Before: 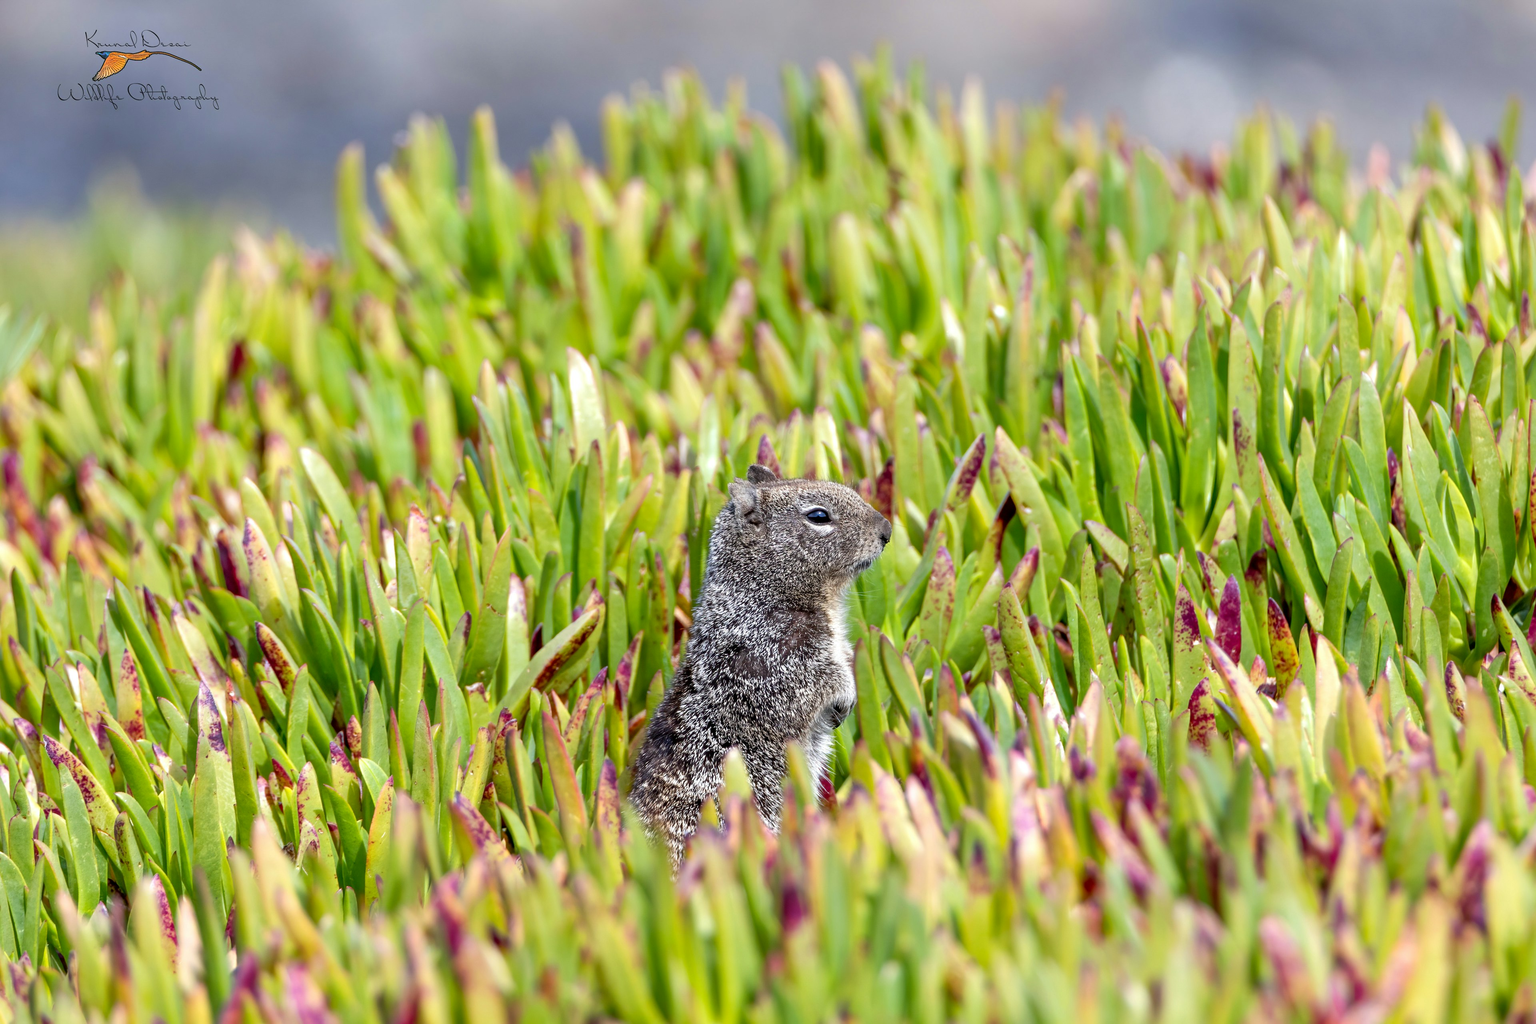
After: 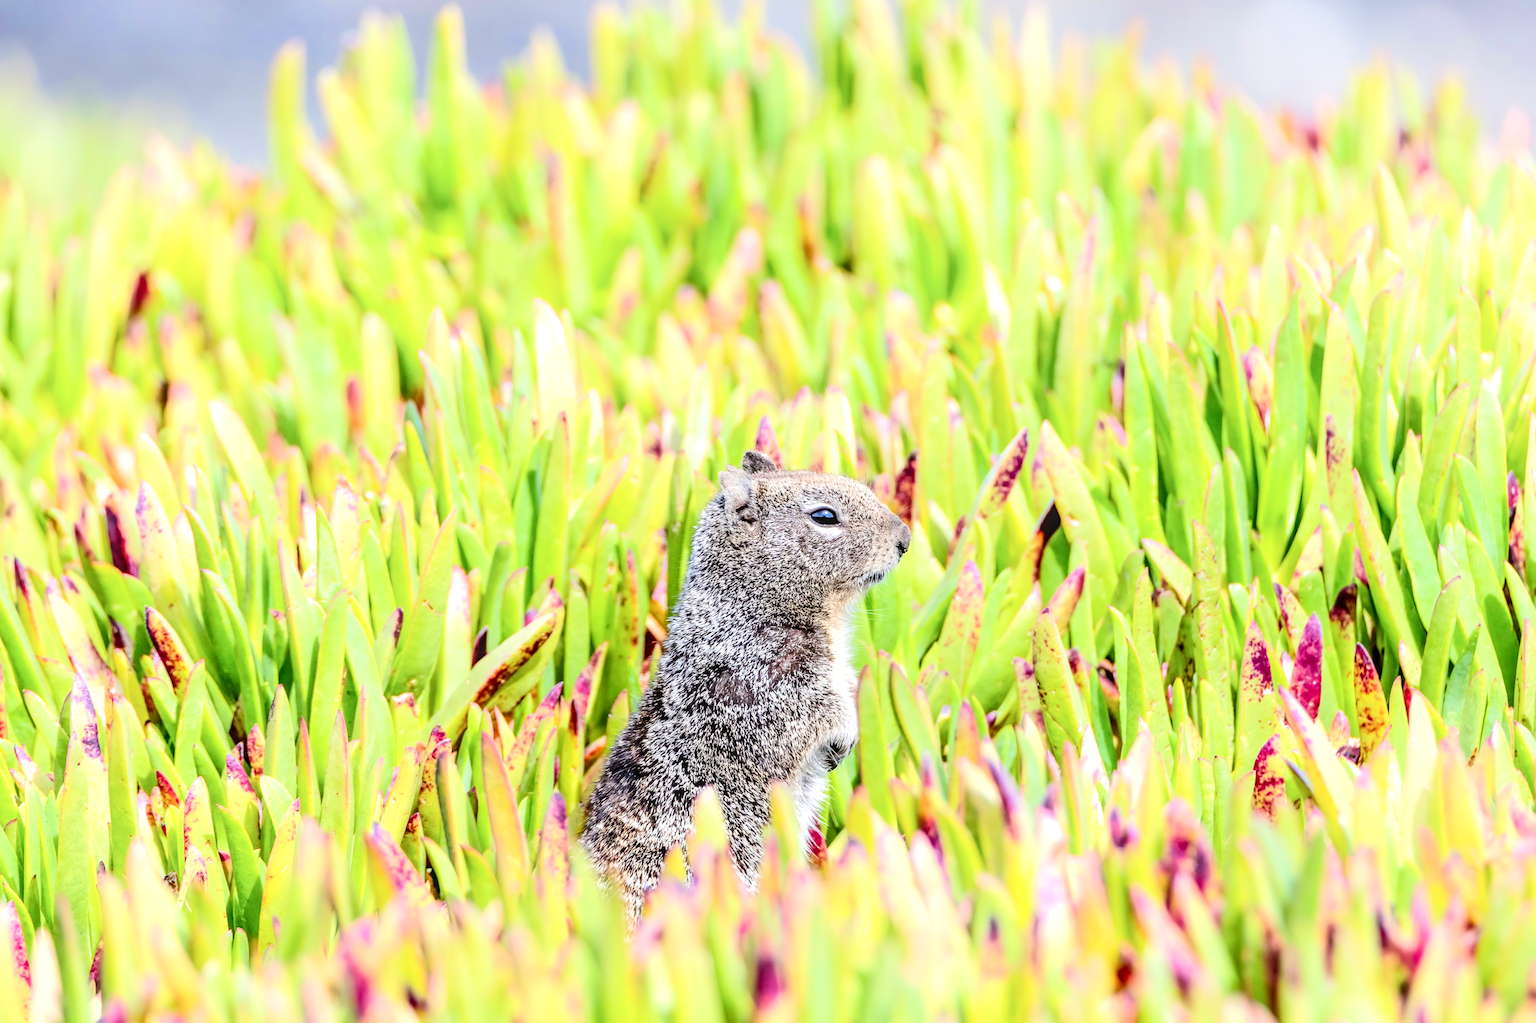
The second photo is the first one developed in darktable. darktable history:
exposure: exposure 0.203 EV, compensate exposure bias true, compensate highlight preservation false
tone equalizer: -7 EV 0.145 EV, -6 EV 0.567 EV, -5 EV 1.18 EV, -4 EV 1.35 EV, -3 EV 1.15 EV, -2 EV 0.6 EV, -1 EV 0.156 EV, edges refinement/feathering 500, mask exposure compensation -1.57 EV, preserve details no
shadows and highlights: shadows 1.75, highlights 39.8
crop and rotate: angle -3.09°, left 5.09%, top 5.23%, right 4.616%, bottom 4.476%
local contrast: on, module defaults
